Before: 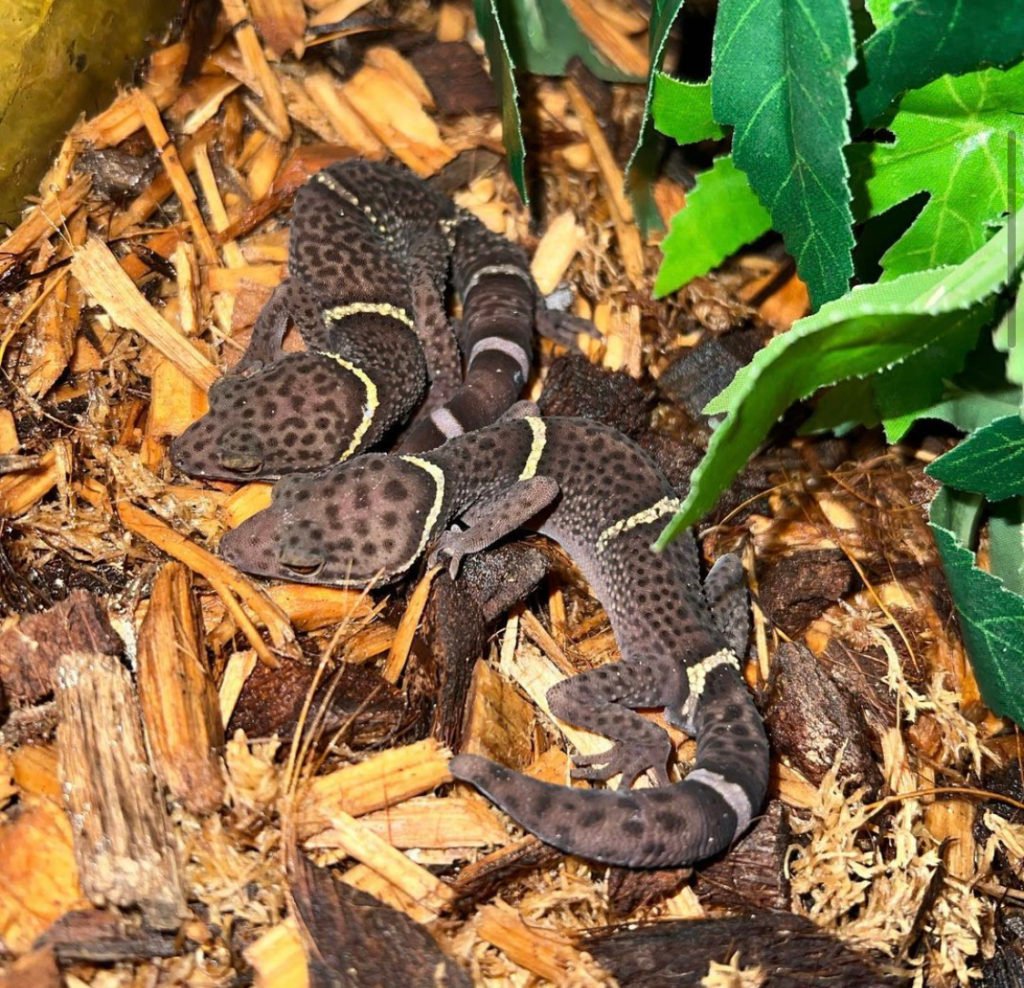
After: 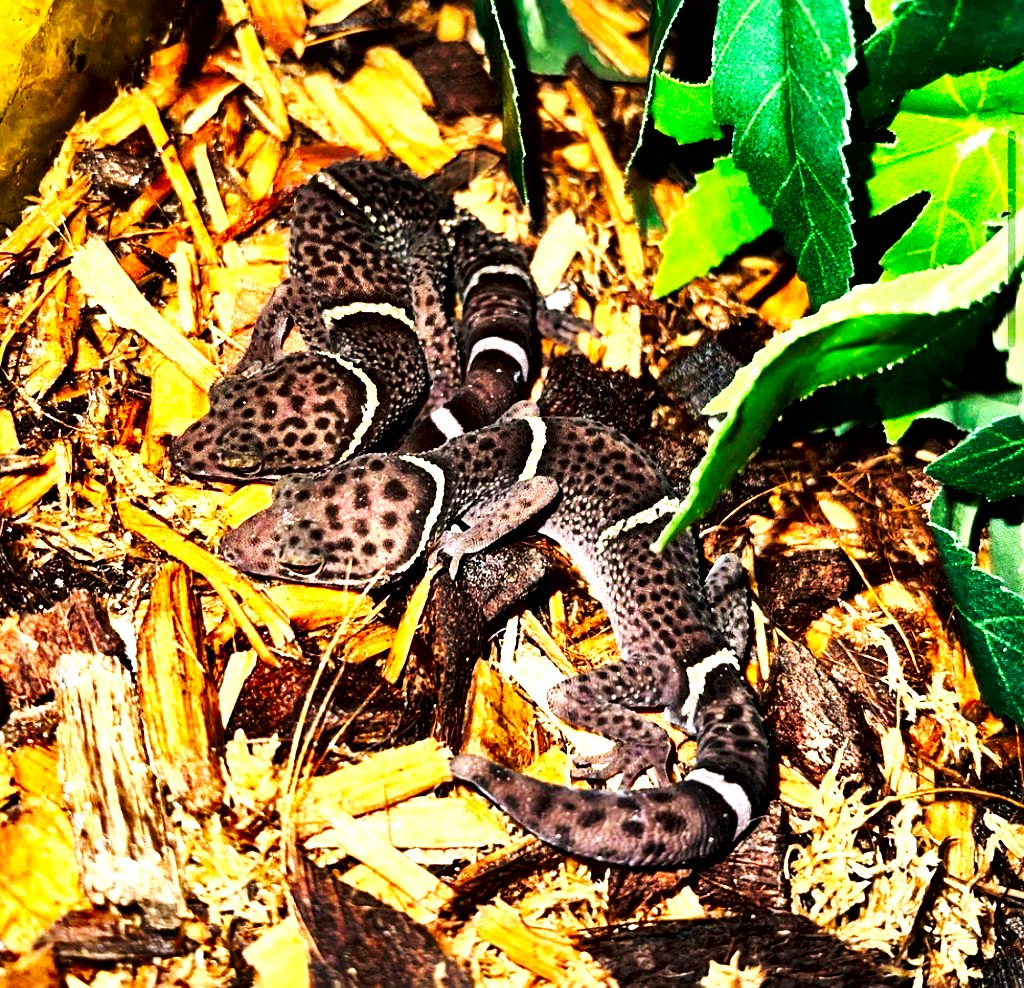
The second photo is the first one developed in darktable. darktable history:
local contrast: mode bilateral grid, contrast 44, coarseness 69, detail 214%, midtone range 0.2
shadows and highlights: radius 171.16, shadows 27, white point adjustment 3.13, highlights -67.95, soften with gaussian
tone curve: curves: ch0 [(0, 0) (0.003, 0.003) (0.011, 0.005) (0.025, 0.005) (0.044, 0.008) (0.069, 0.015) (0.1, 0.023) (0.136, 0.032) (0.177, 0.046) (0.224, 0.072) (0.277, 0.124) (0.335, 0.174) (0.399, 0.253) (0.468, 0.365) (0.543, 0.519) (0.623, 0.675) (0.709, 0.805) (0.801, 0.908) (0.898, 0.97) (1, 1)], preserve colors none
contrast brightness saturation: contrast 0.2, brightness 0.15, saturation 0.14
sharpen: amount 0.2
